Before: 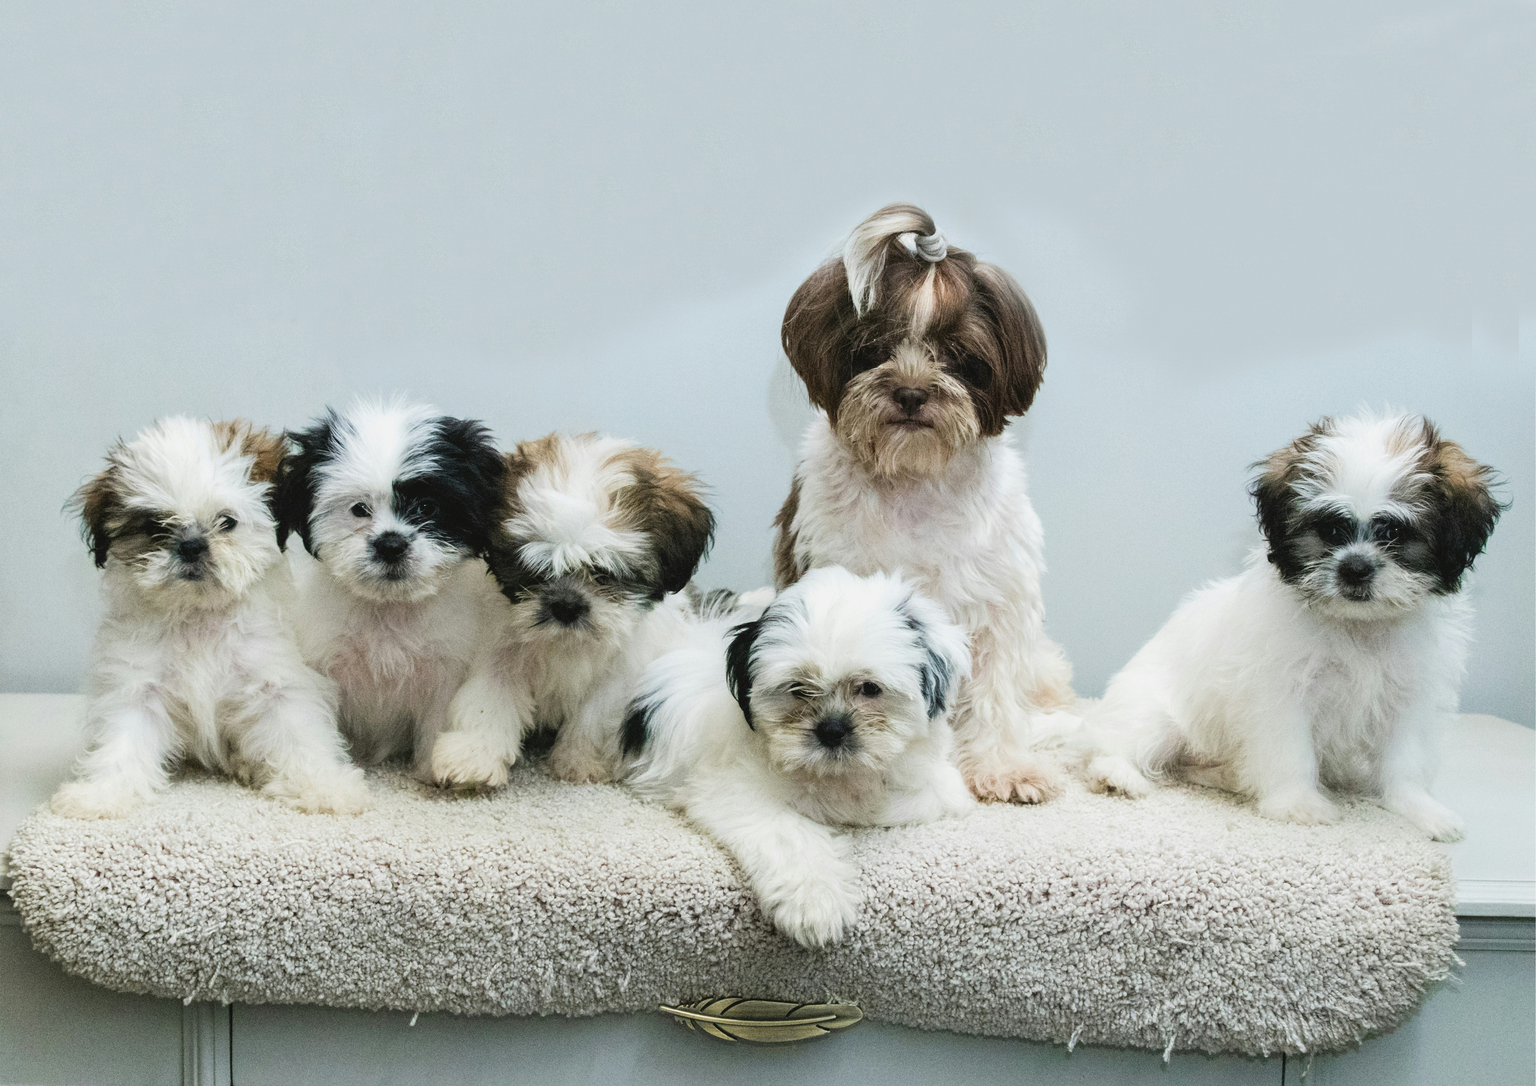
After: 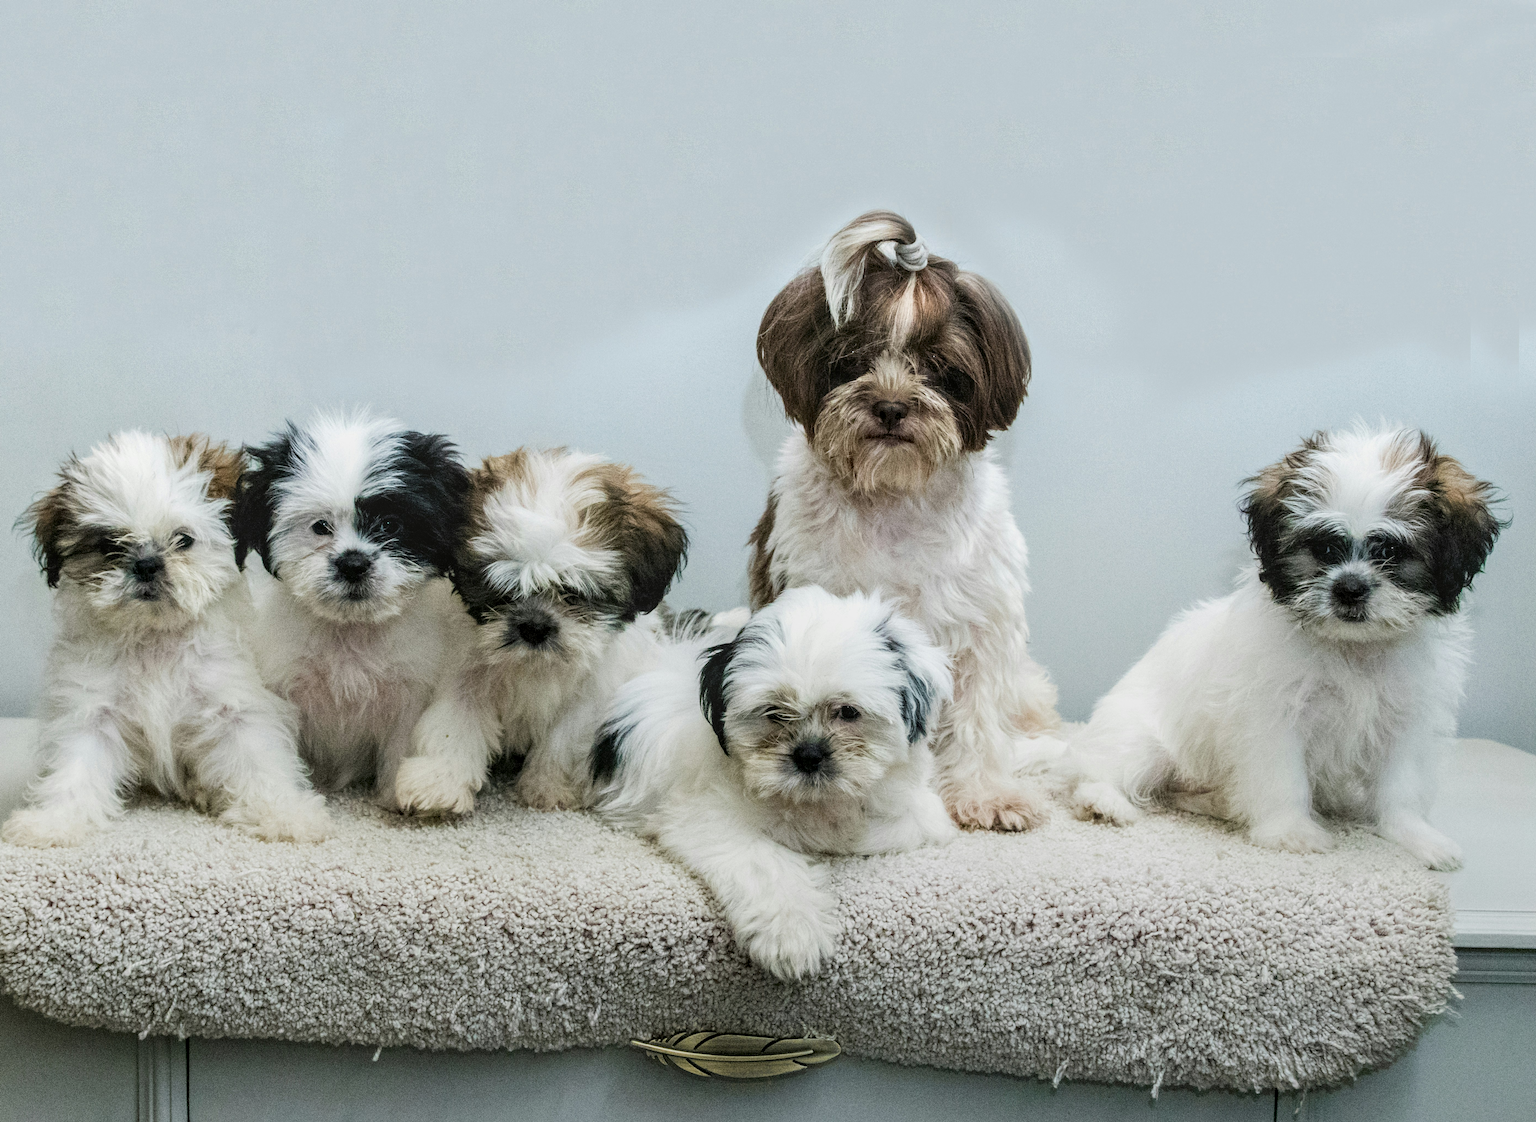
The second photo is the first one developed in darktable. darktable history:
graduated density: rotation -180°, offset 27.42
local contrast: detail 130%
shadows and highlights: shadows 4.1, highlights -17.6, soften with gaussian
crop and rotate: left 3.238%
